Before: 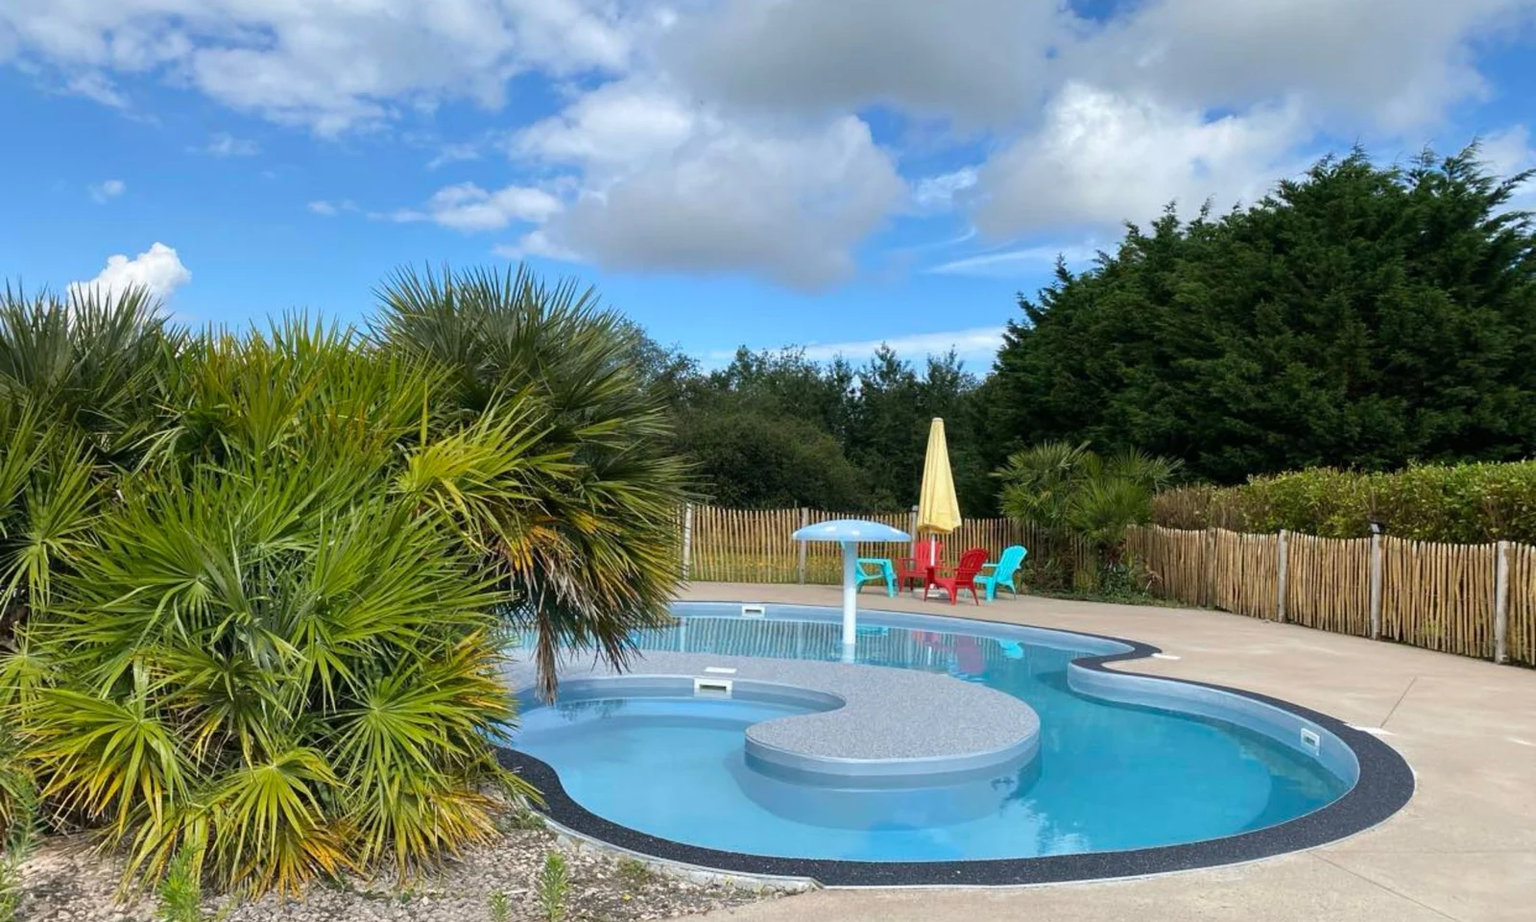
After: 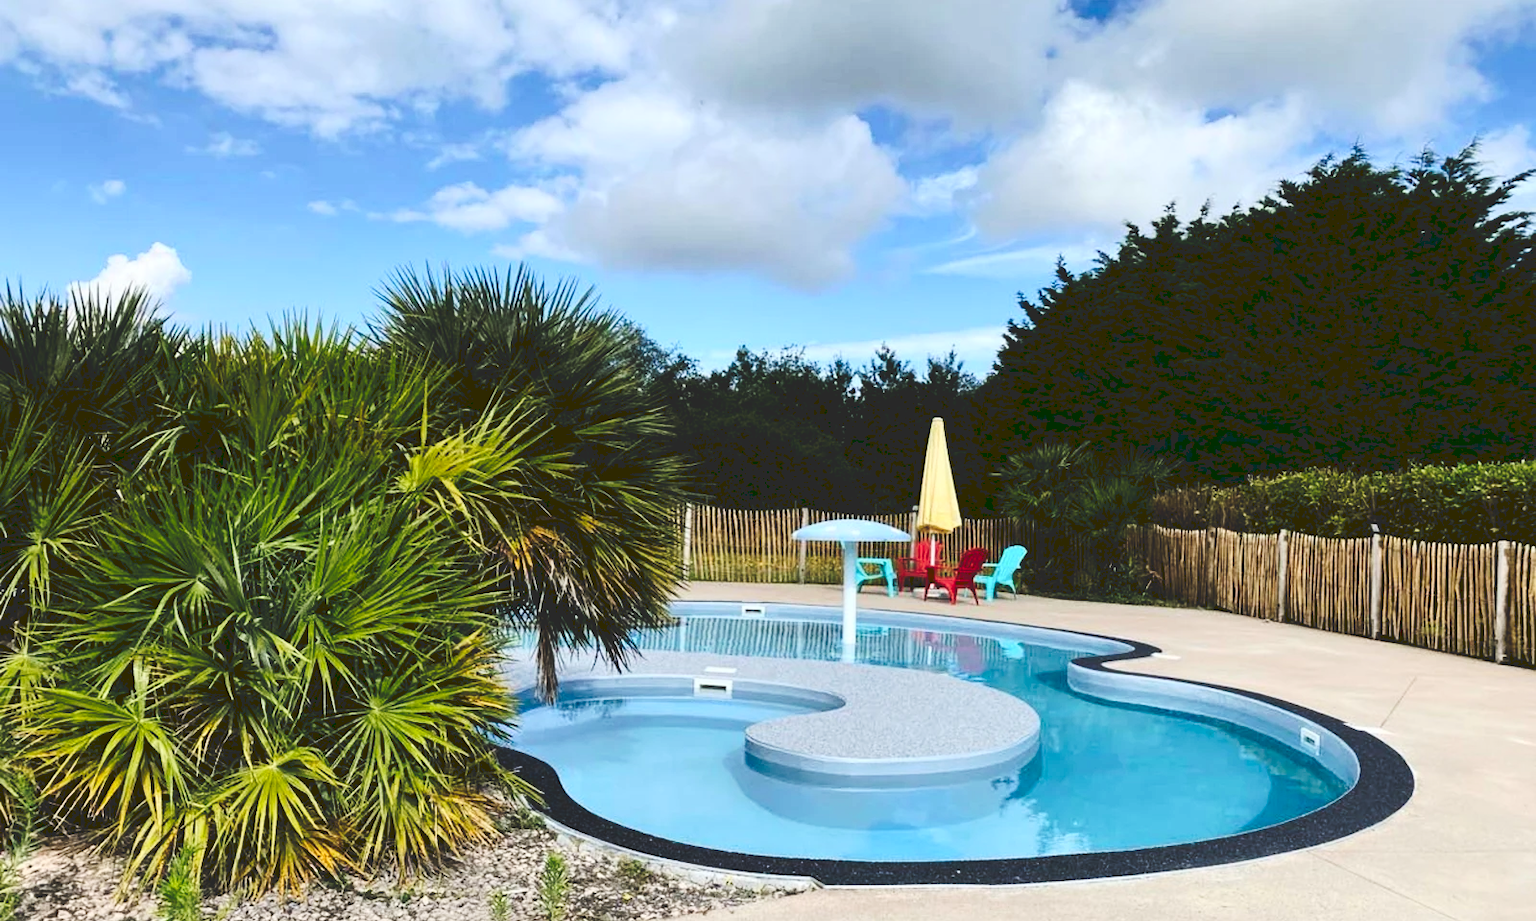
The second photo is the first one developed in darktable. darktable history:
exposure: compensate highlight preservation false
tone curve: curves: ch0 [(0, 0) (0.003, 0.161) (0.011, 0.161) (0.025, 0.161) (0.044, 0.161) (0.069, 0.161) (0.1, 0.161) (0.136, 0.163) (0.177, 0.179) (0.224, 0.207) (0.277, 0.243) (0.335, 0.292) (0.399, 0.361) (0.468, 0.452) (0.543, 0.547) (0.623, 0.638) (0.709, 0.731) (0.801, 0.826) (0.898, 0.911) (1, 1)], preserve colors none
contrast brightness saturation: contrast 0.28
